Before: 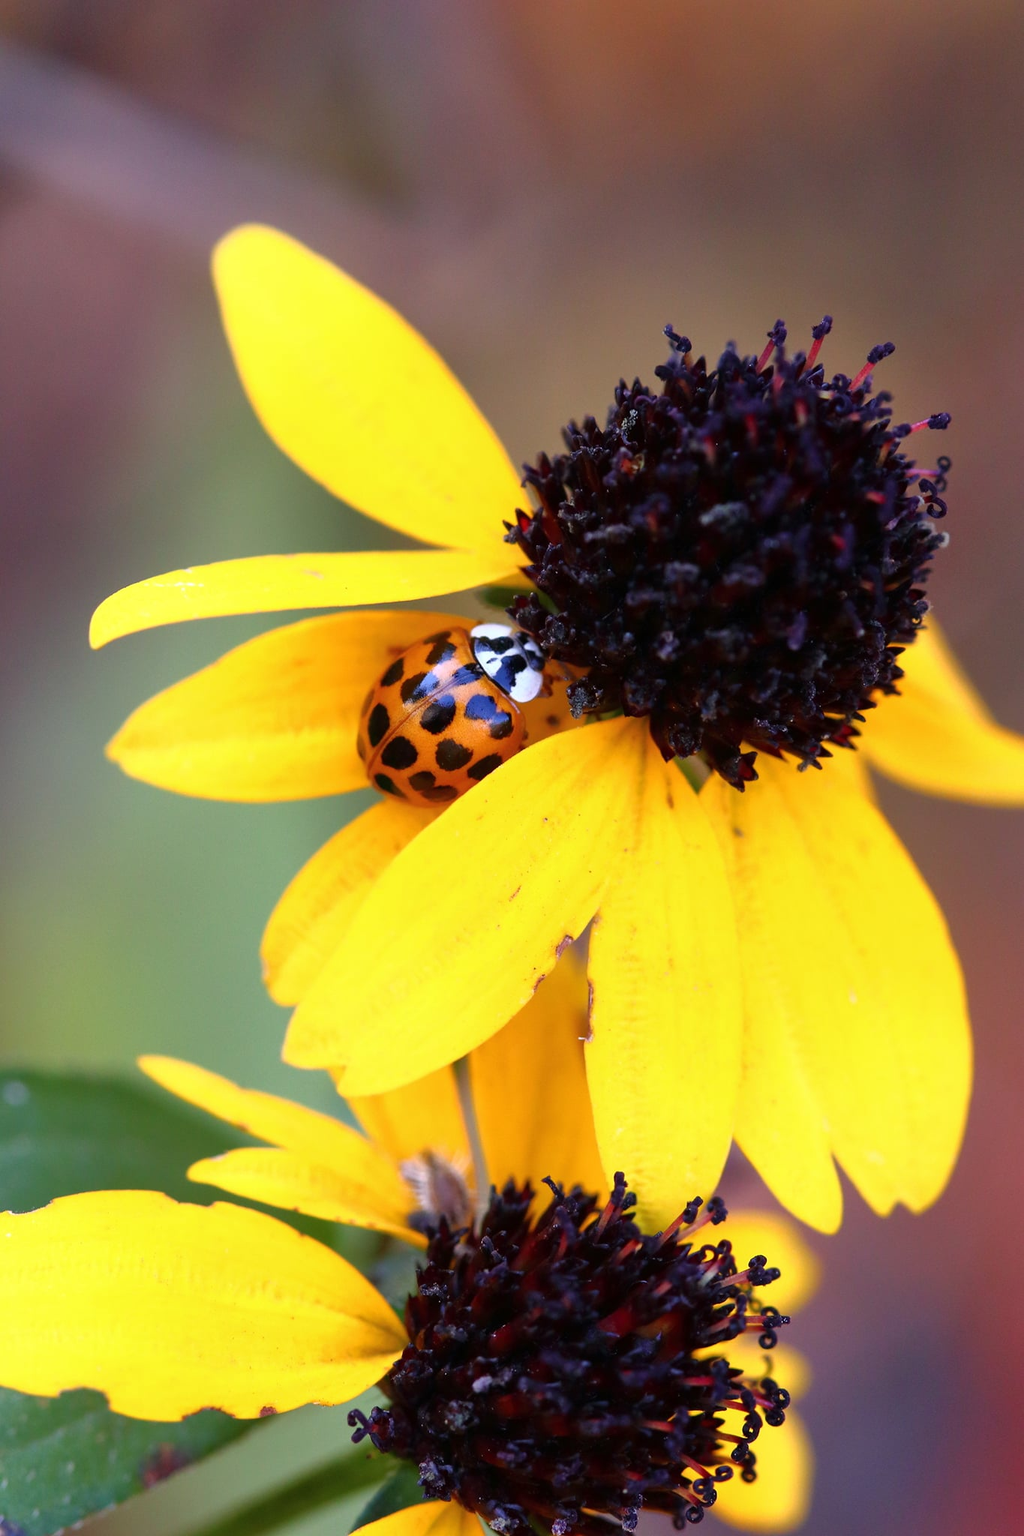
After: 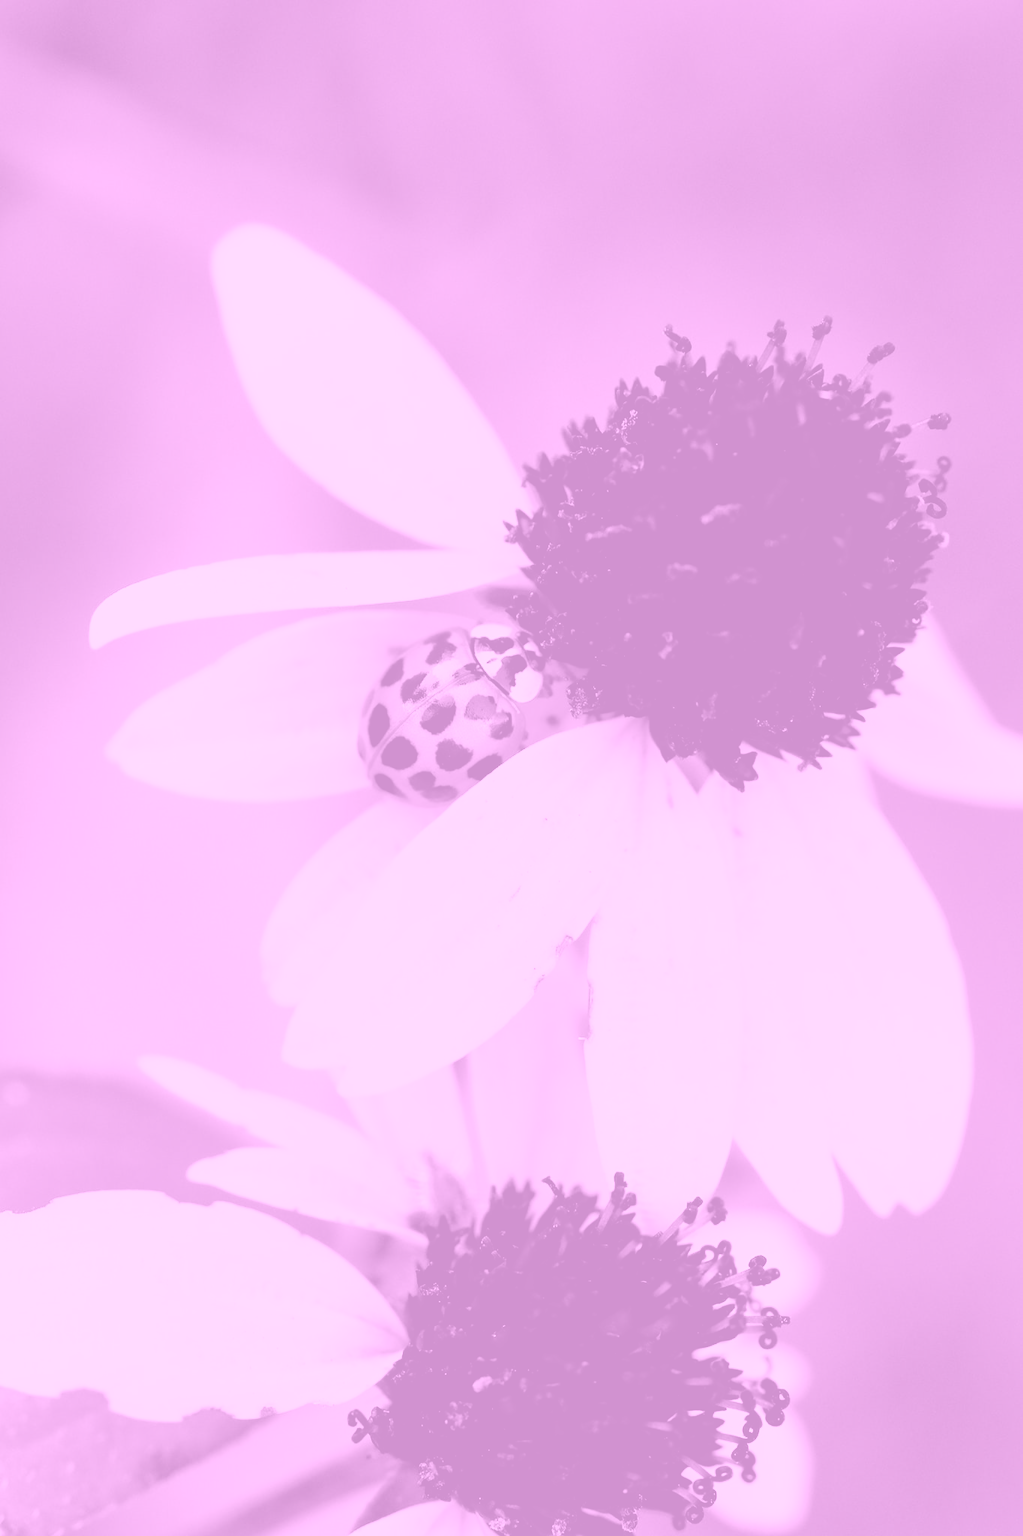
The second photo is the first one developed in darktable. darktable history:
colorize: hue 331.2°, saturation 75%, source mix 30.28%, lightness 70.52%, version 1
filmic rgb: black relative exposure -5 EV, hardness 2.88, contrast 1.2, highlights saturation mix -30%
